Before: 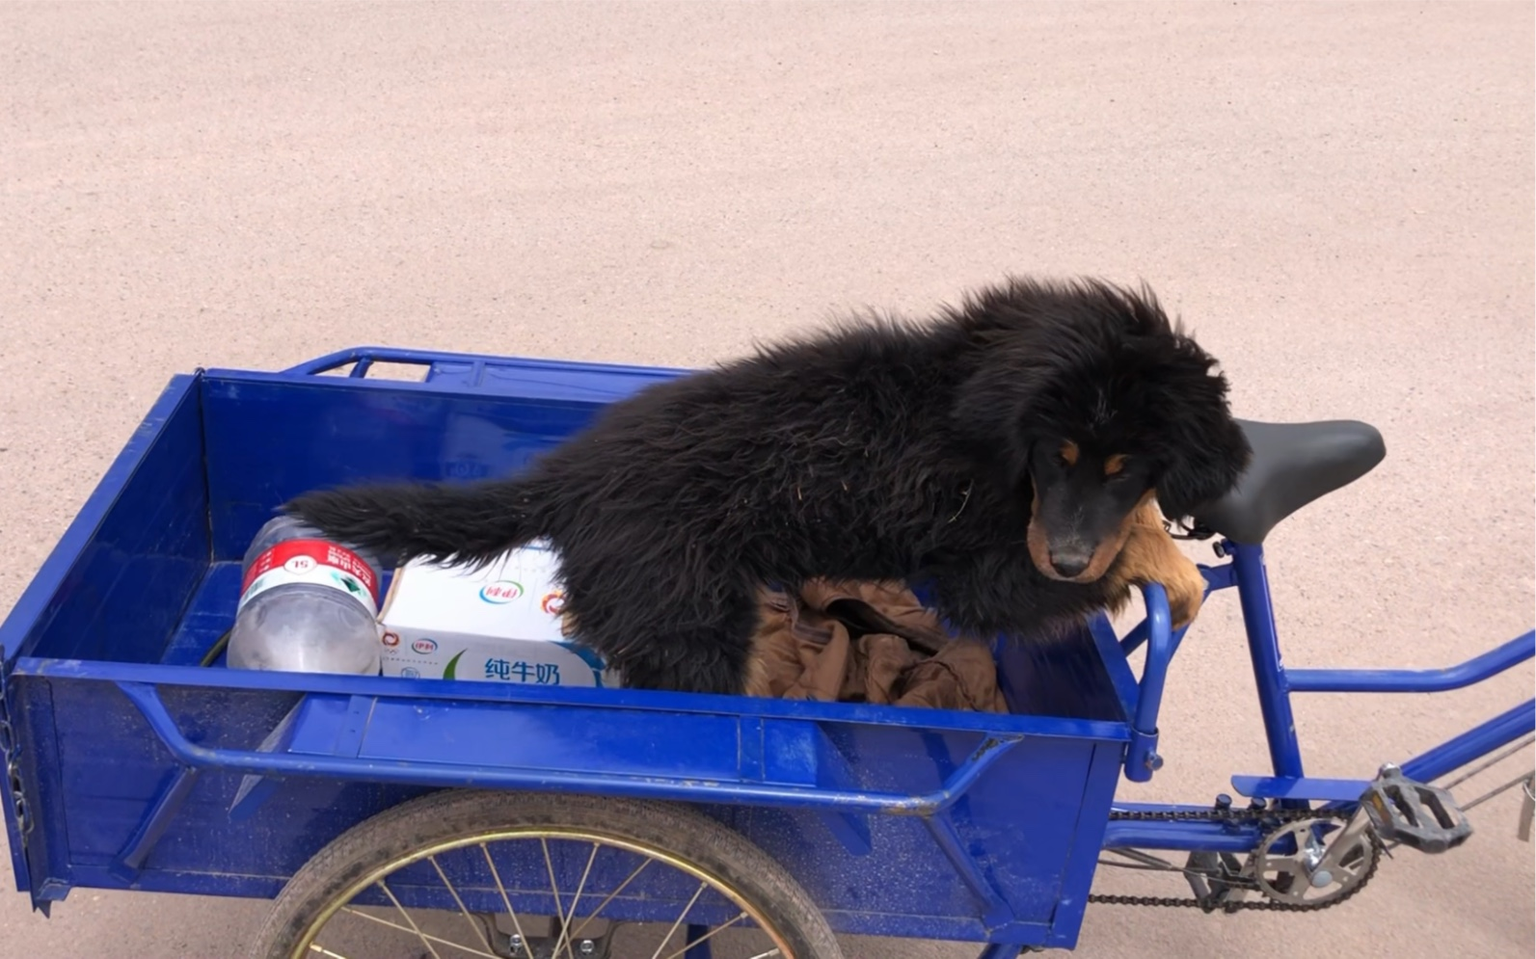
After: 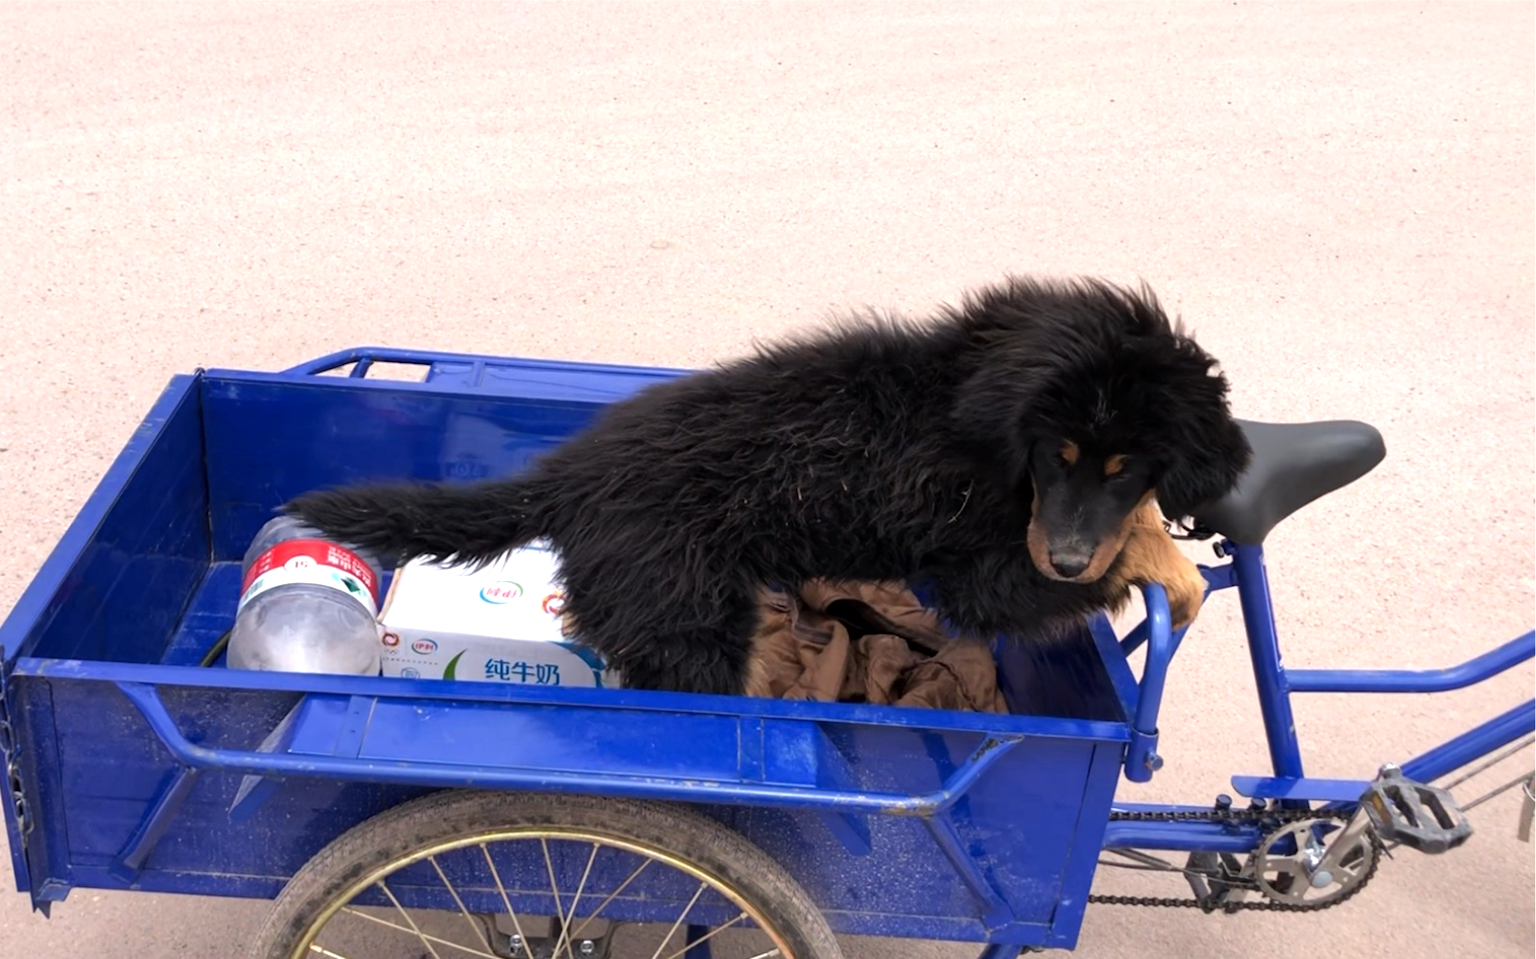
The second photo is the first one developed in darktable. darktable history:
local contrast: mode bilateral grid, contrast 19, coarseness 49, detail 119%, midtone range 0.2
tone equalizer: -8 EV -0.452 EV, -7 EV -0.374 EV, -6 EV -0.317 EV, -5 EV -0.192 EV, -3 EV 0.222 EV, -2 EV 0.346 EV, -1 EV 0.38 EV, +0 EV 0.413 EV, mask exposure compensation -0.49 EV
